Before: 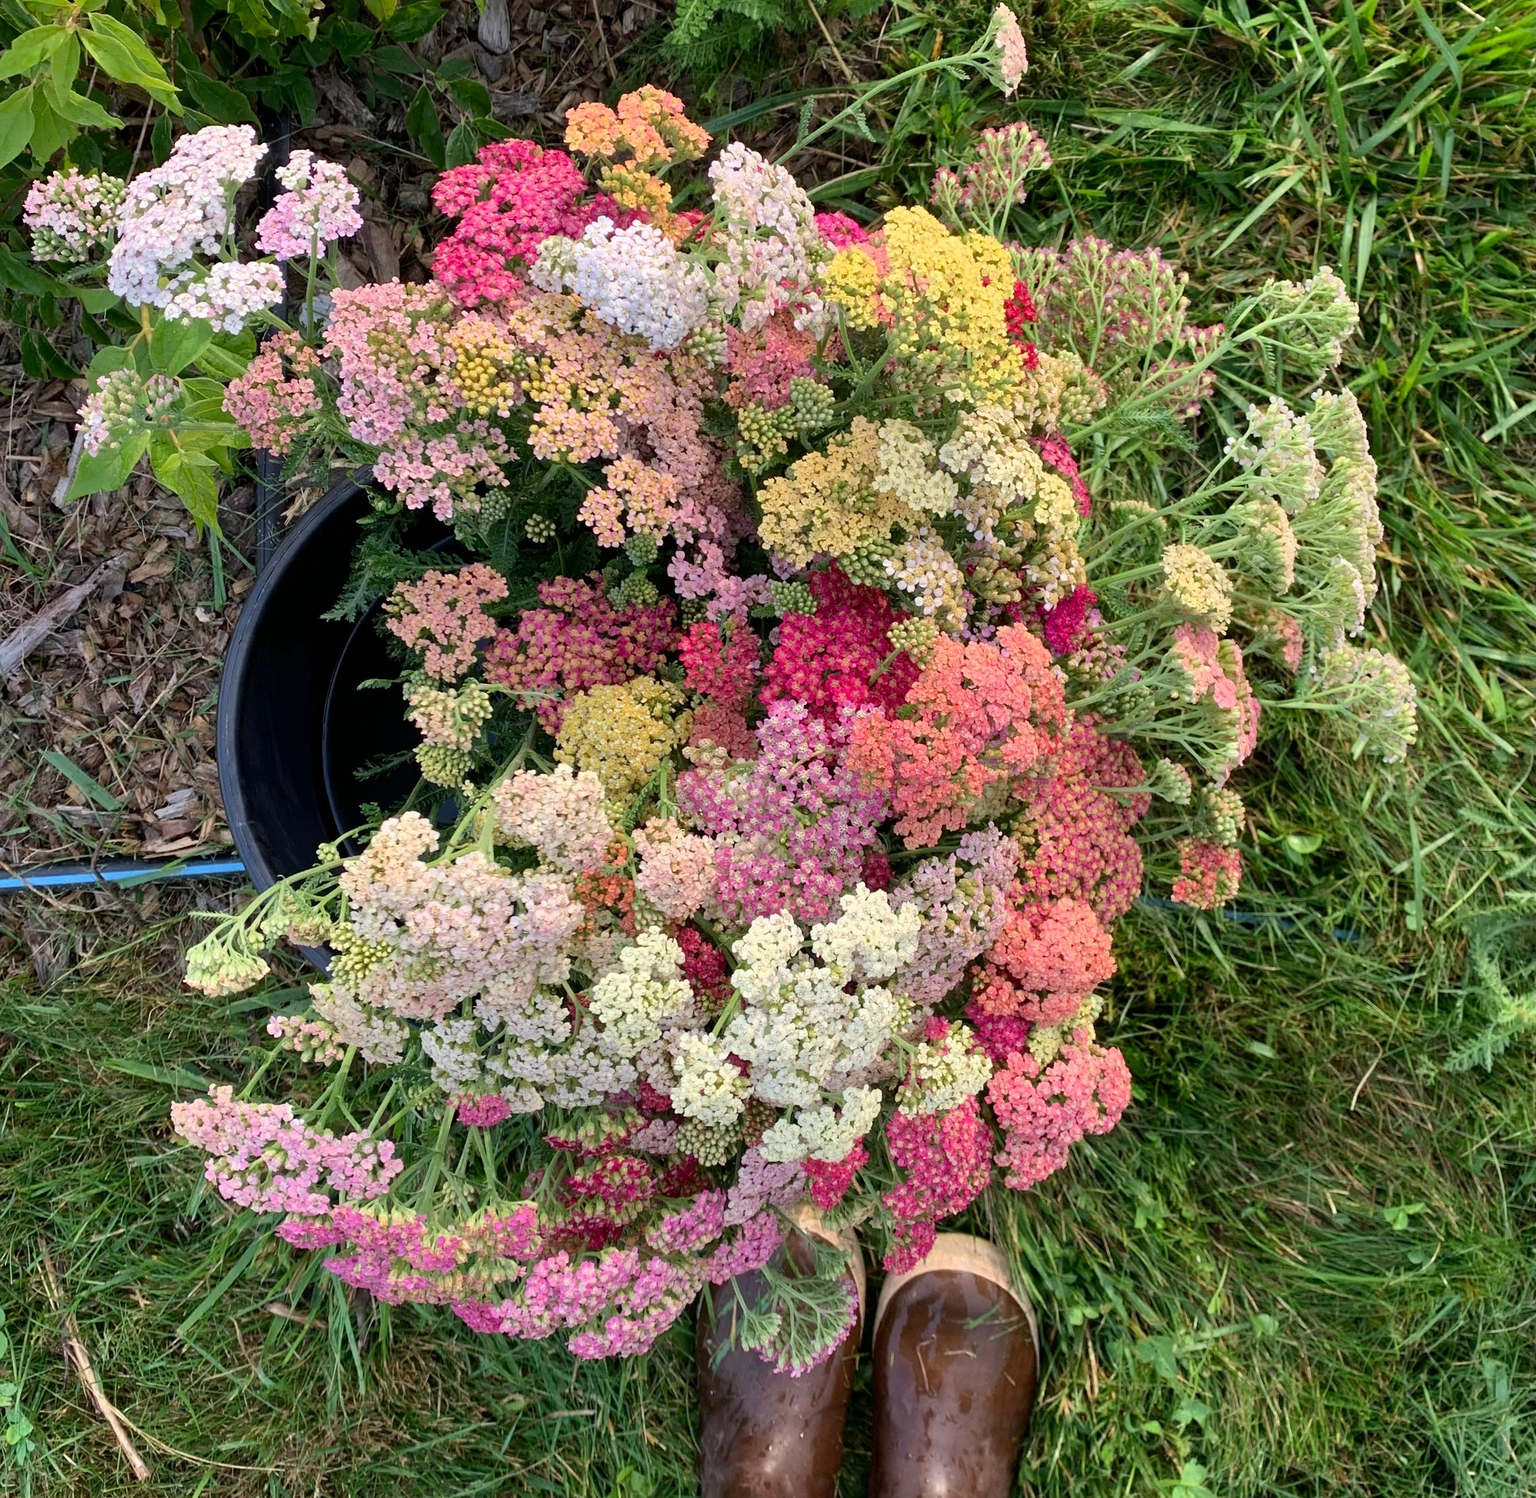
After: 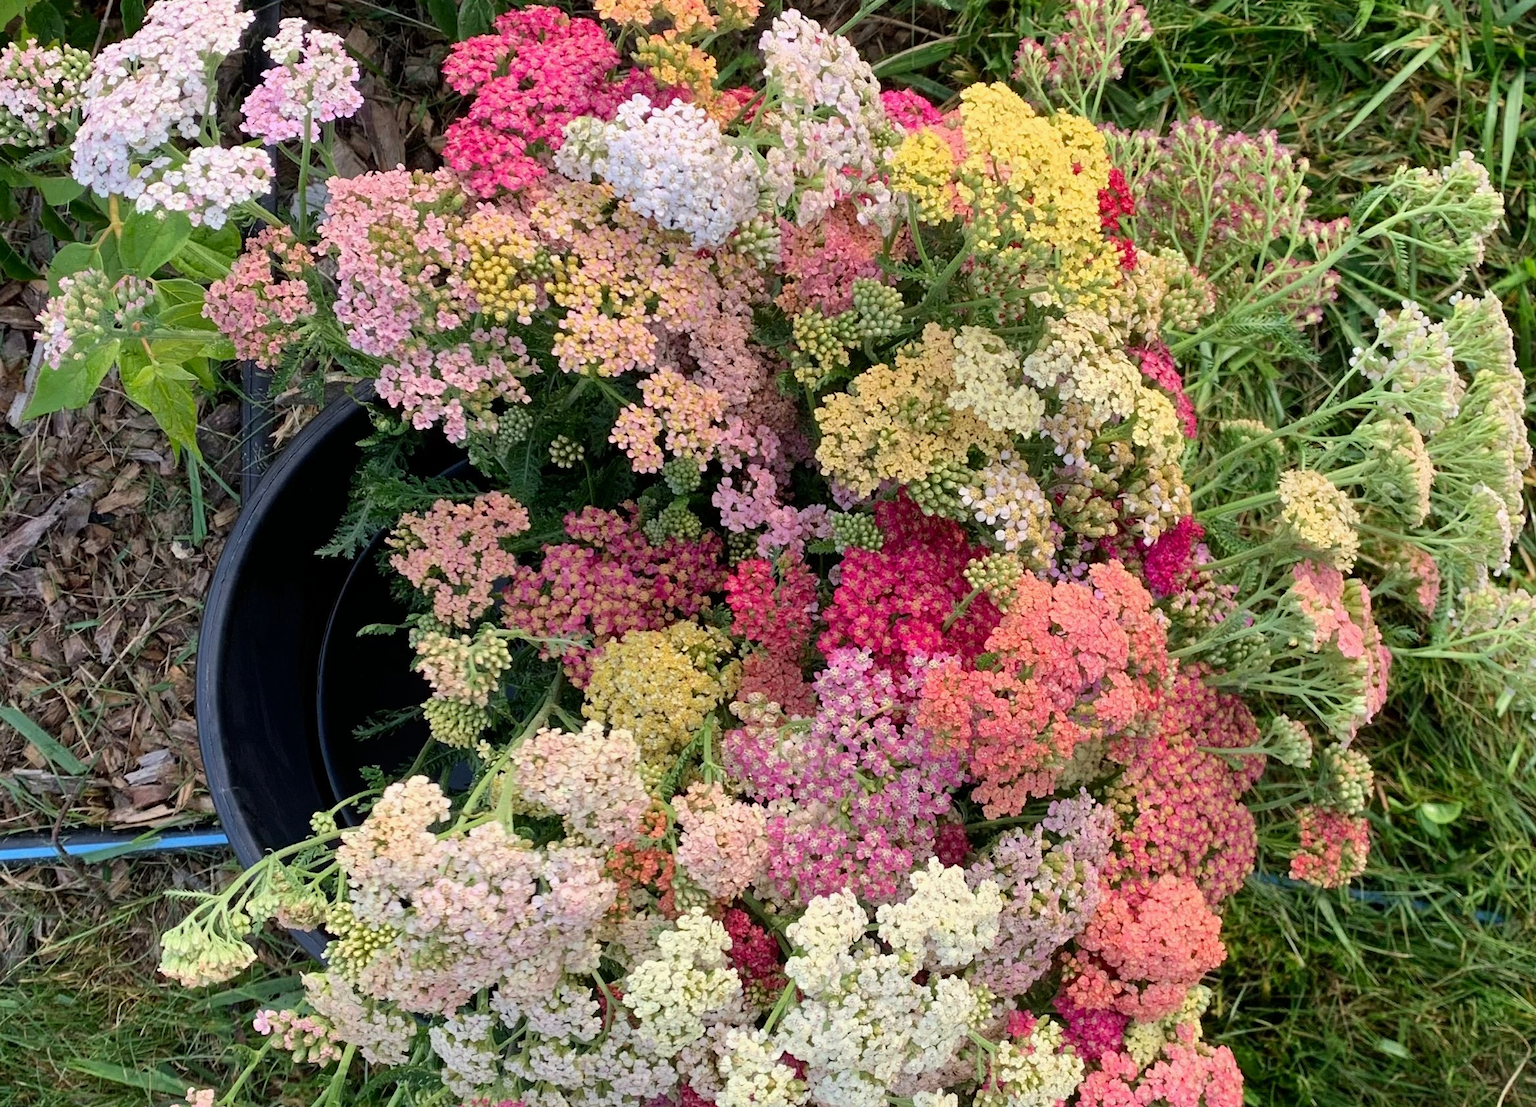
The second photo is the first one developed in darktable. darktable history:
crop: left 3.015%, top 8.969%, right 9.647%, bottom 26.457%
exposure: exposure -0.05 EV
